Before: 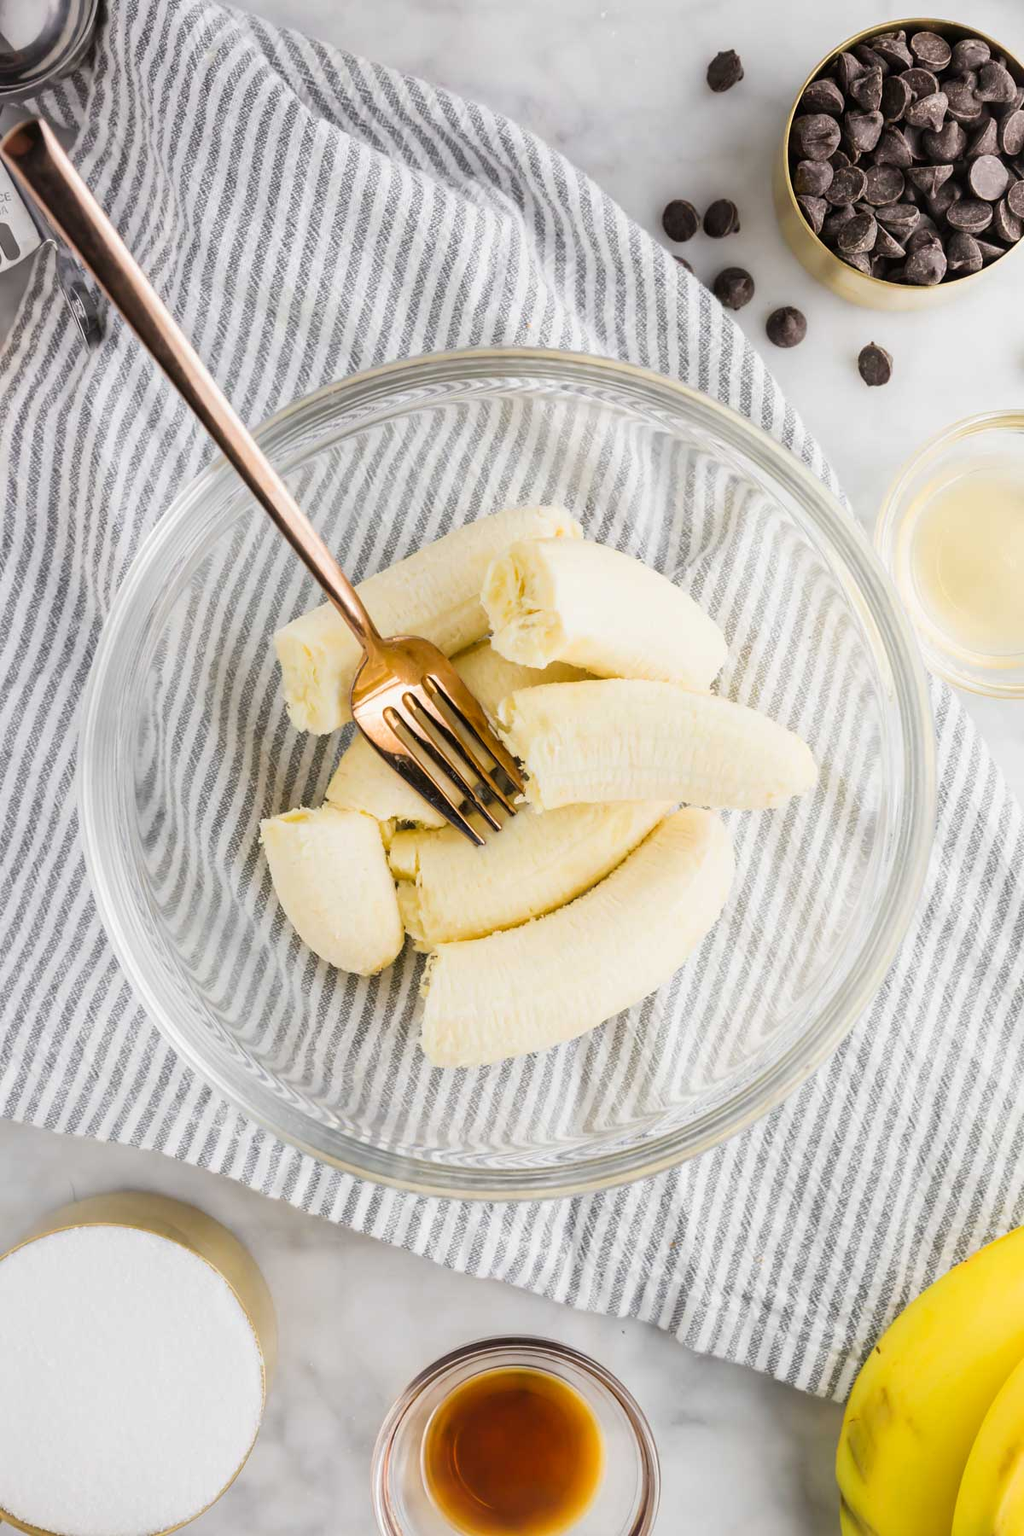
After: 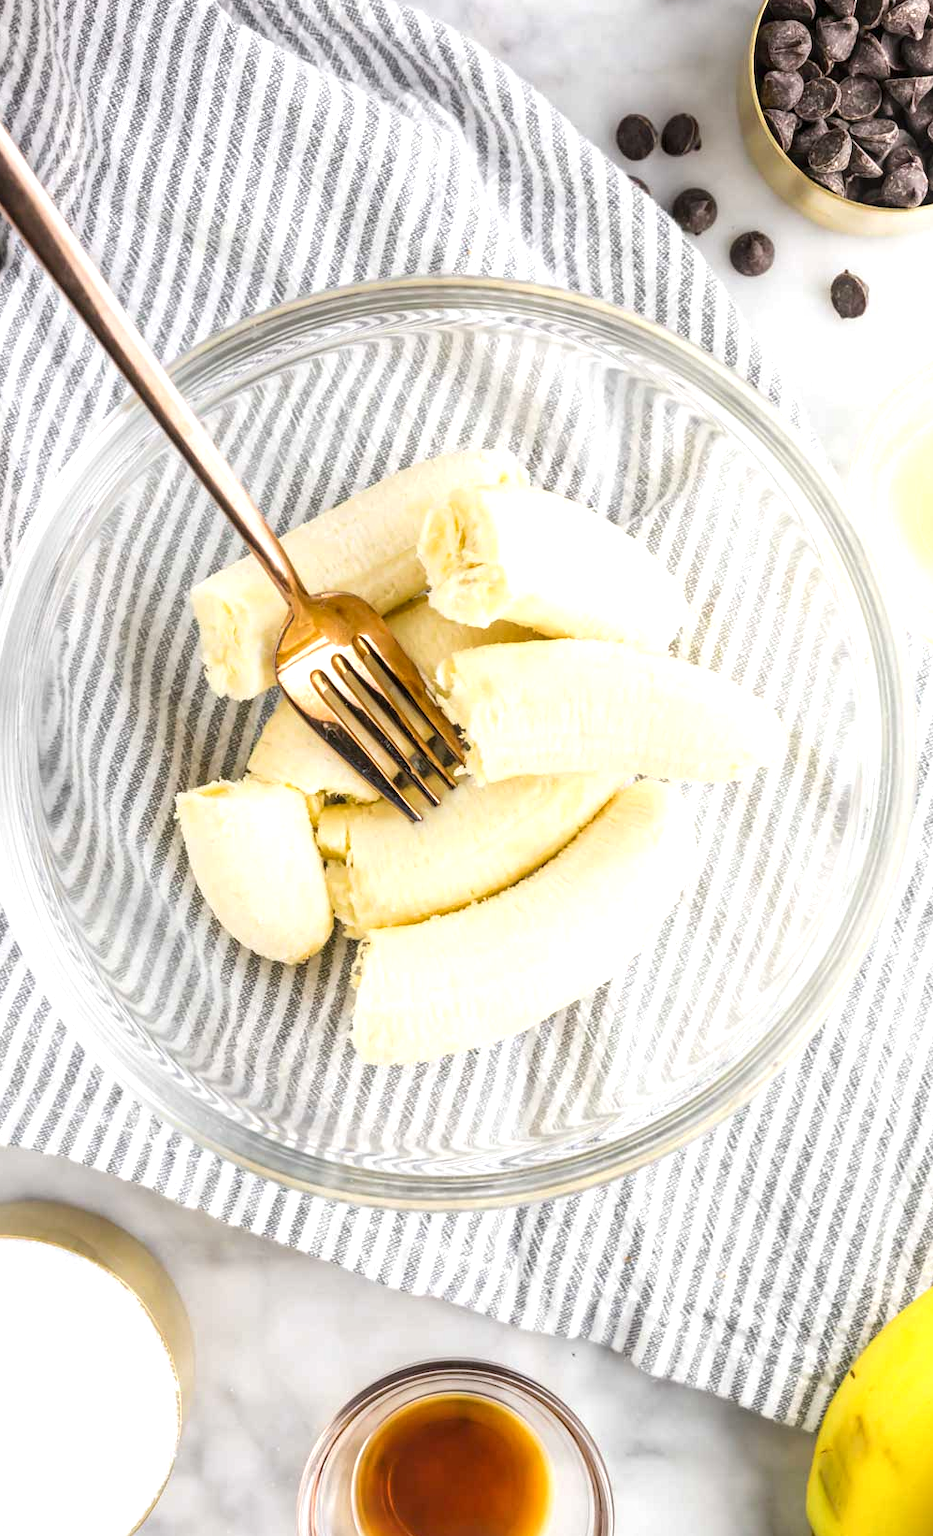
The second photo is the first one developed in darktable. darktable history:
exposure: black level correction 0, exposure 0.5 EV, compensate highlight preservation false
local contrast: on, module defaults
crop: left 9.763%, top 6.234%, right 6.969%, bottom 2.479%
